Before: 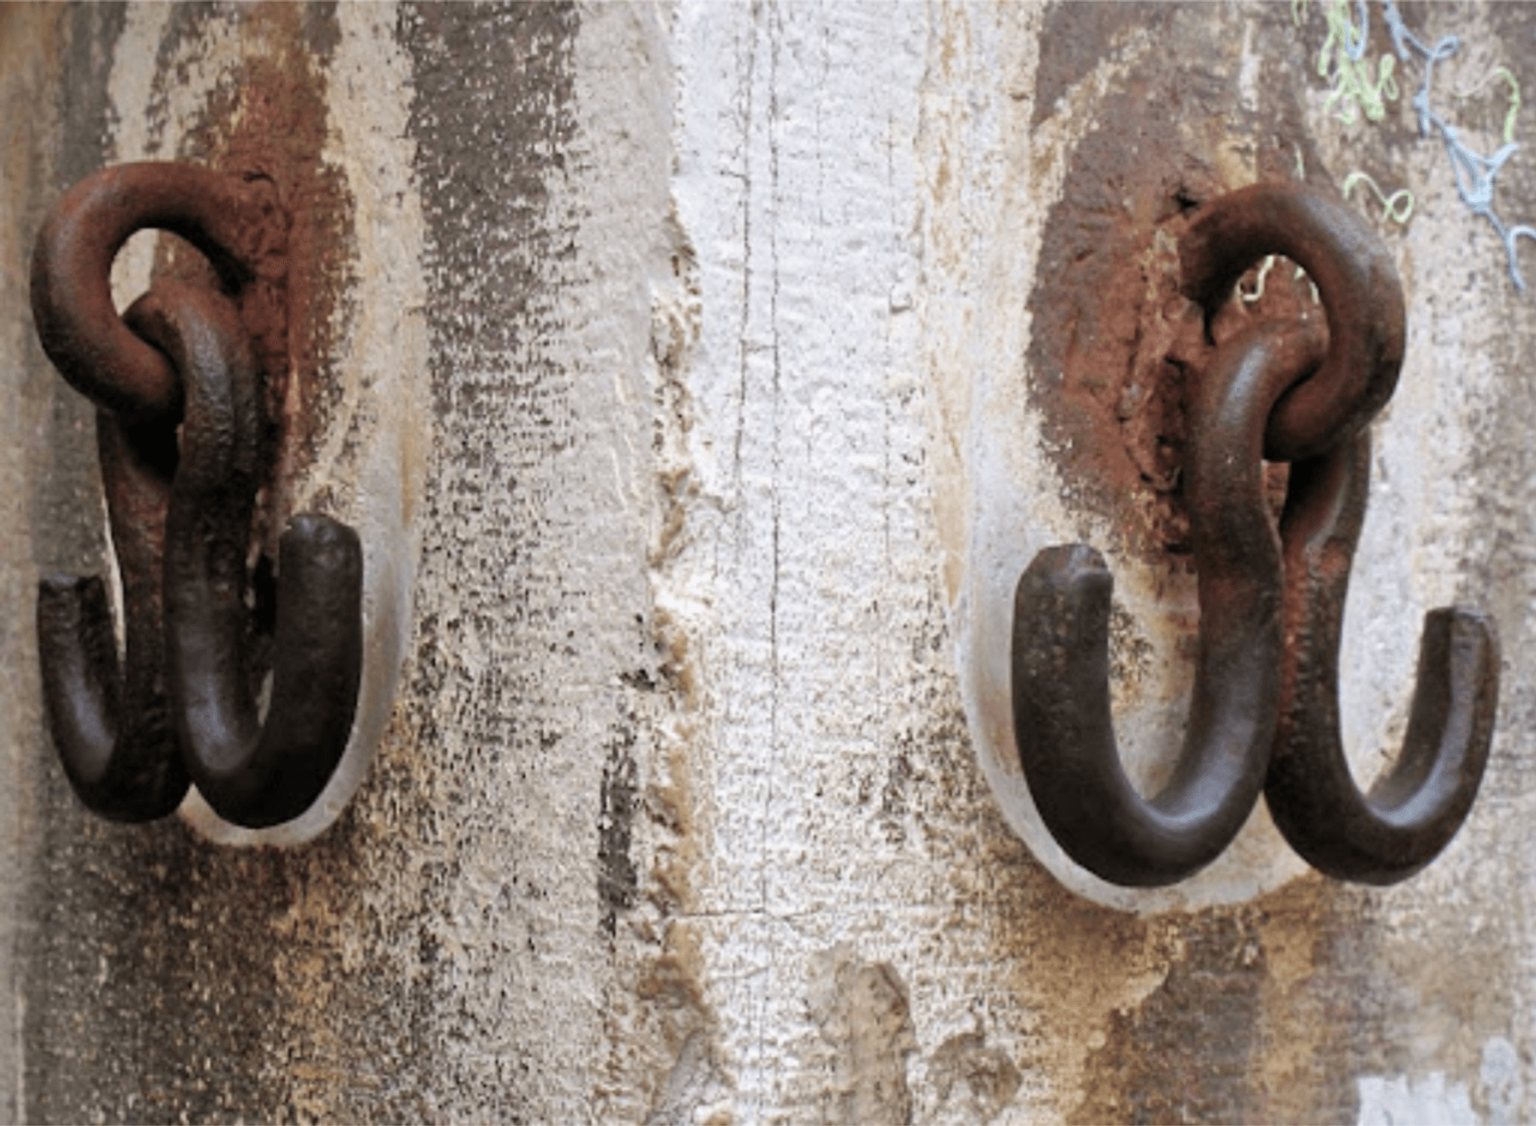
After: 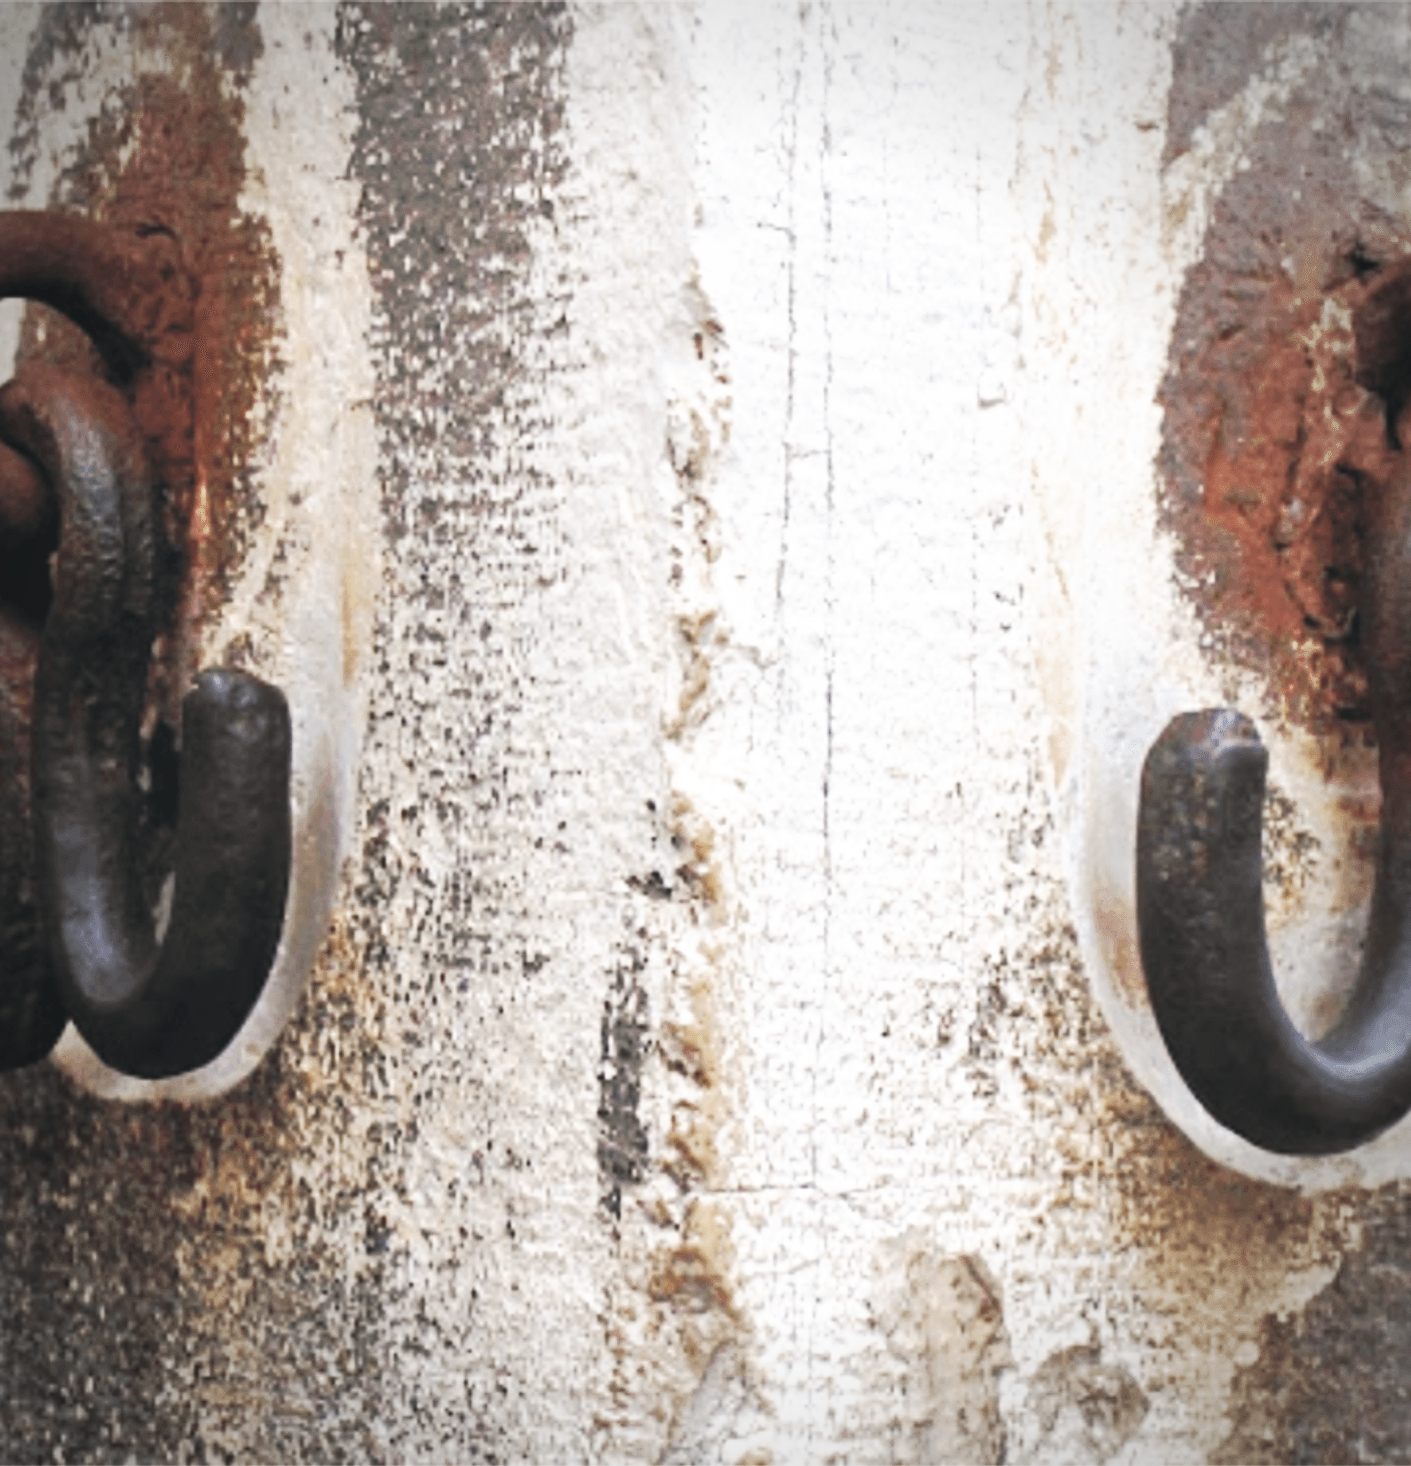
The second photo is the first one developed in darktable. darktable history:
color balance rgb: shadows lift › chroma 4.262%, shadows lift › hue 251.32°, global offset › luminance 0.688%, perceptual saturation grading › global saturation 27.518%, perceptual saturation grading › highlights -25.273%, perceptual saturation grading › shadows 24.901%
color zones: curves: ch0 [(0, 0.5) (0.125, 0.4) (0.25, 0.5) (0.375, 0.4) (0.5, 0.4) (0.625, 0.35) (0.75, 0.35) (0.875, 0.5)]; ch1 [(0, 0.35) (0.125, 0.45) (0.25, 0.35) (0.375, 0.35) (0.5, 0.35) (0.625, 0.35) (0.75, 0.45) (0.875, 0.35)]; ch2 [(0, 0.6) (0.125, 0.5) (0.25, 0.5) (0.375, 0.6) (0.5, 0.6) (0.625, 0.5) (0.75, 0.5) (0.875, 0.5)]
tone curve: curves: ch0 [(0, 0) (0.003, 0.01) (0.011, 0.017) (0.025, 0.035) (0.044, 0.068) (0.069, 0.109) (0.1, 0.144) (0.136, 0.185) (0.177, 0.231) (0.224, 0.279) (0.277, 0.346) (0.335, 0.42) (0.399, 0.5) (0.468, 0.603) (0.543, 0.712) (0.623, 0.808) (0.709, 0.883) (0.801, 0.957) (0.898, 0.993) (1, 1)], preserve colors none
vignetting: automatic ratio true
crop and rotate: left 9.077%, right 20.327%
